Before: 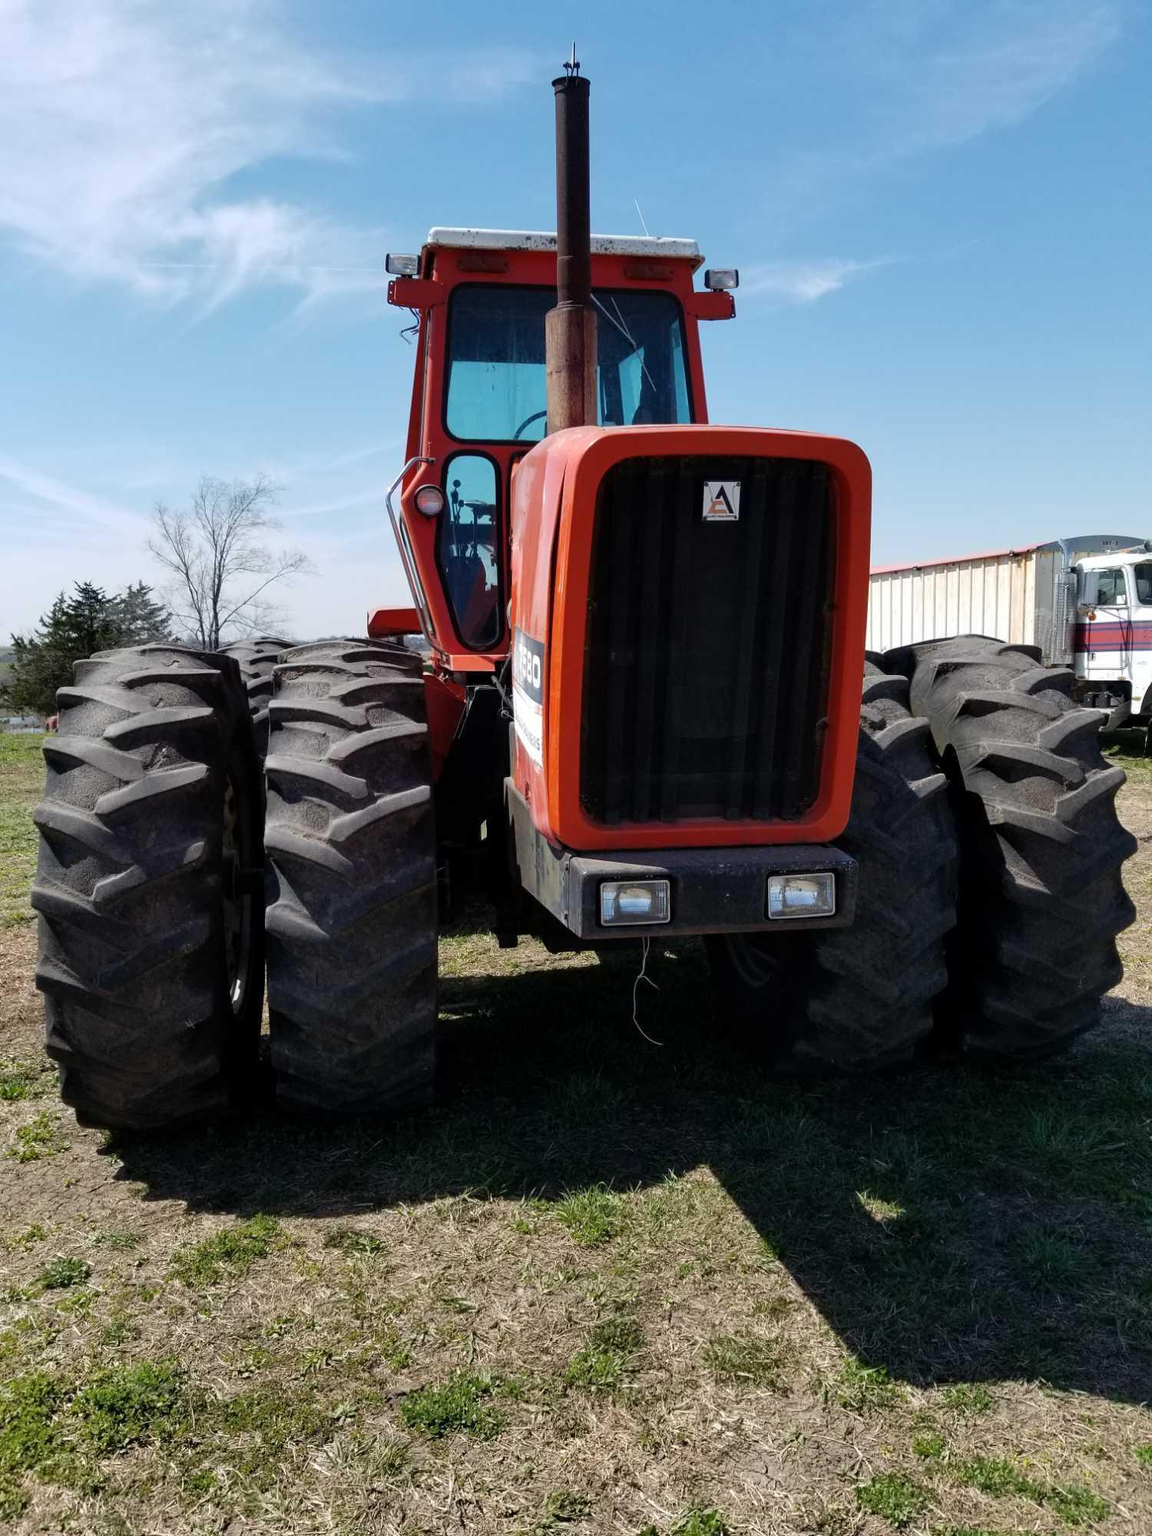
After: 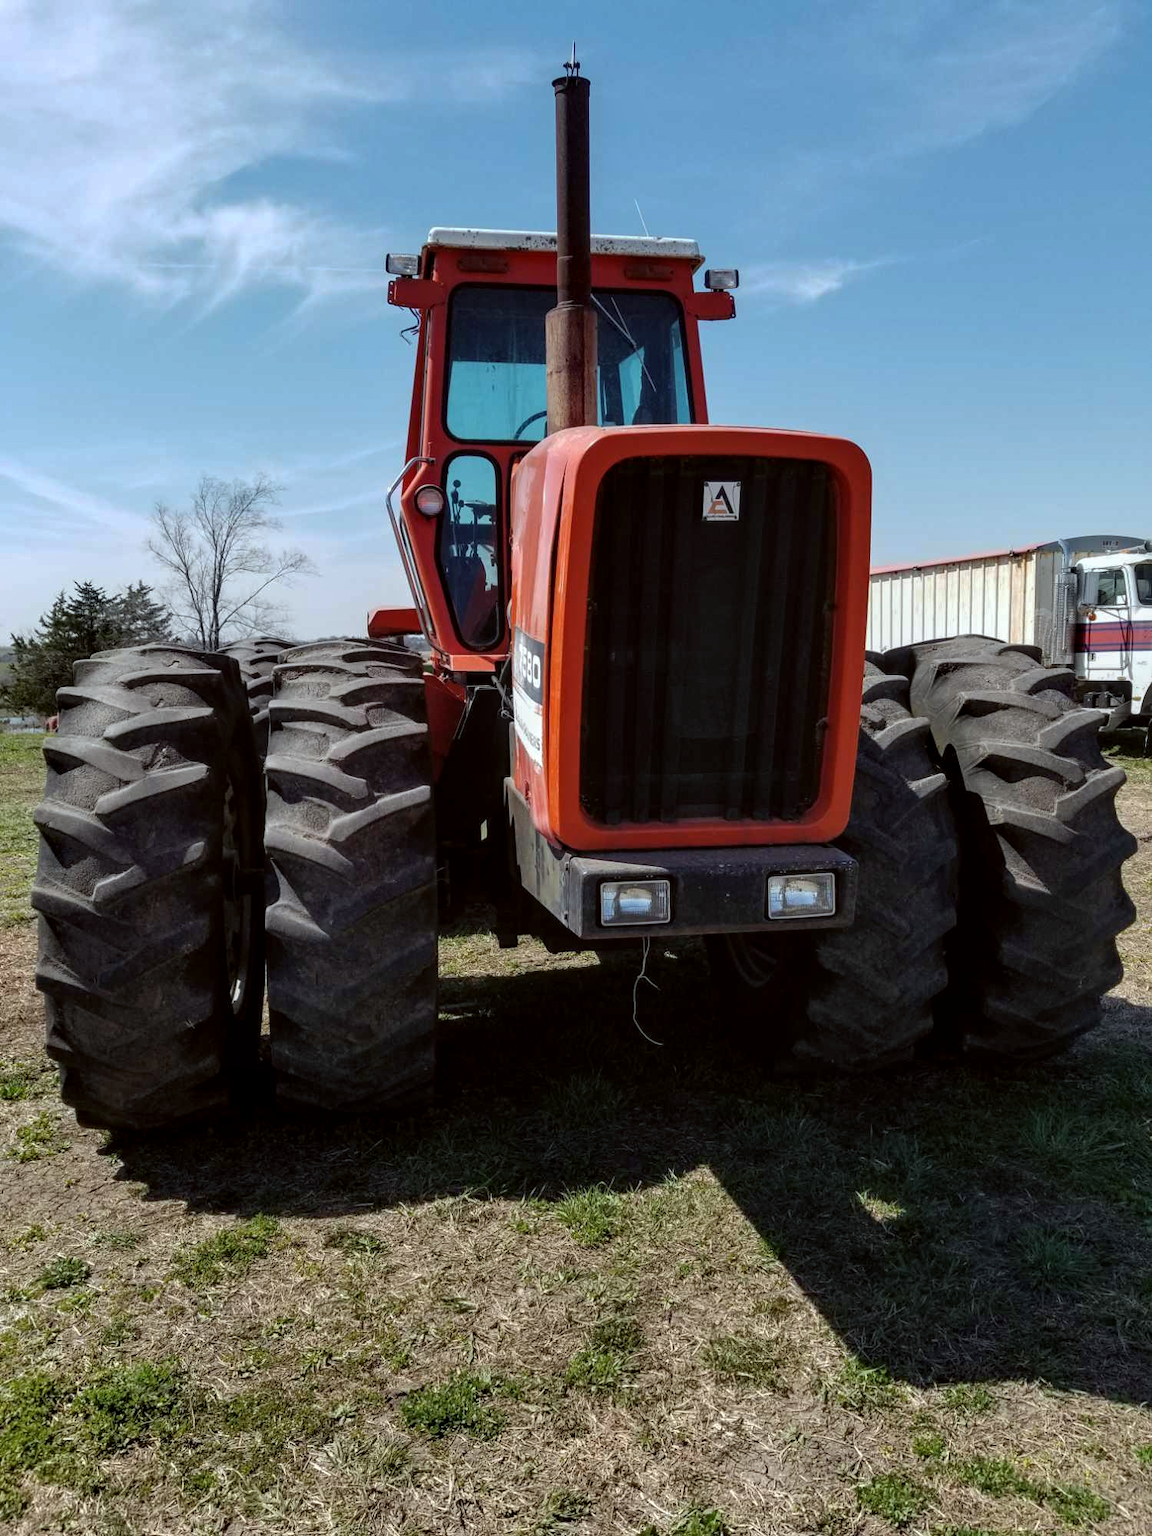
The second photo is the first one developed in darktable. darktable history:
base curve: curves: ch0 [(0, 0) (0.74, 0.67) (1, 1)], preserve colors none
local contrast: on, module defaults
color correction: highlights a* -2.73, highlights b* -1.94, shadows a* 2, shadows b* 2.97
